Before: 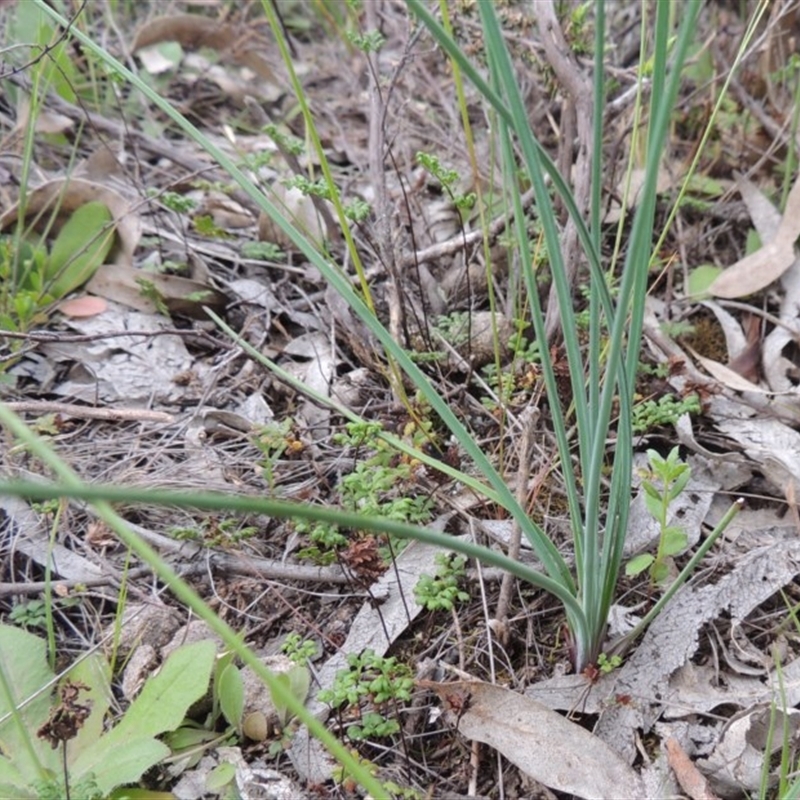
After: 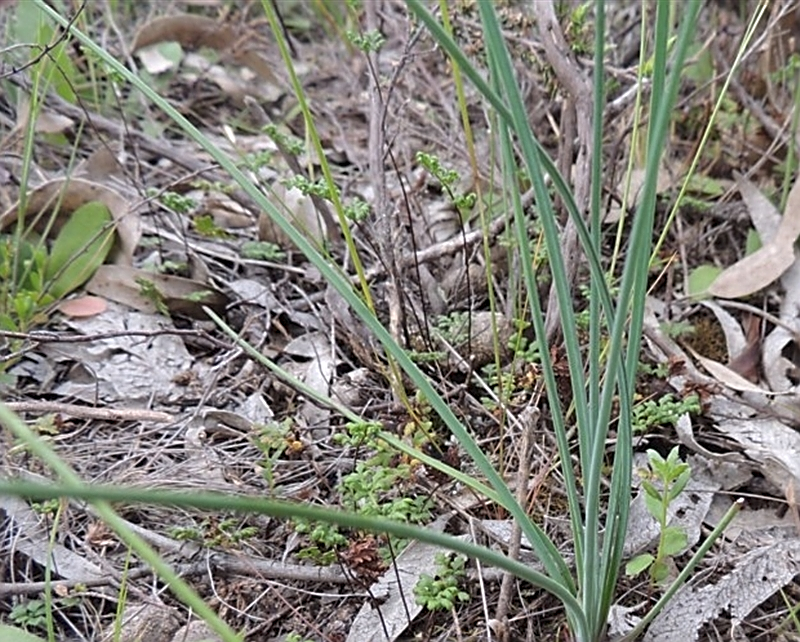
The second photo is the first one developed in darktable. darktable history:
sharpen: amount 0.886
crop: bottom 19.673%
base curve: curves: ch0 [(0, 0) (0.303, 0.277) (1, 1)]
